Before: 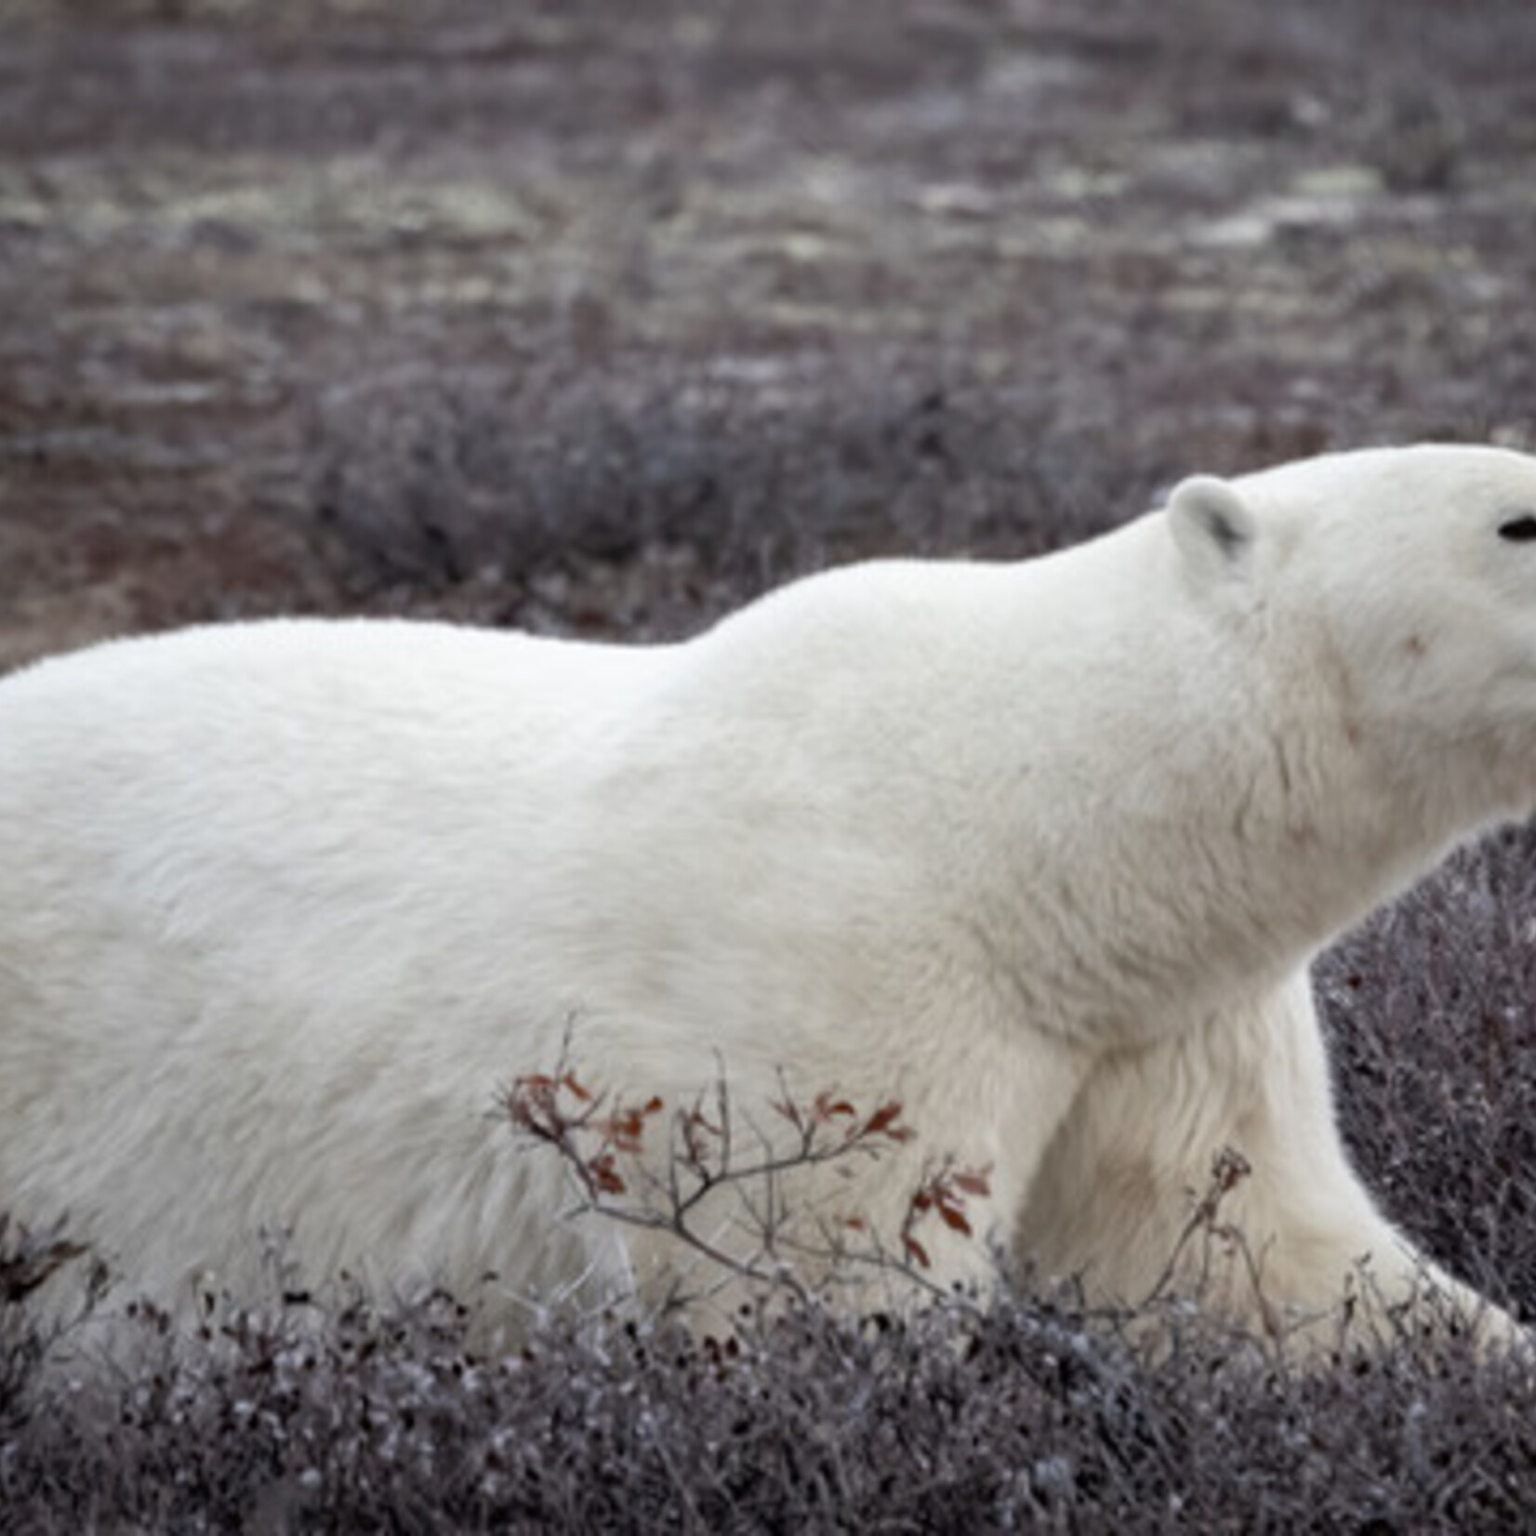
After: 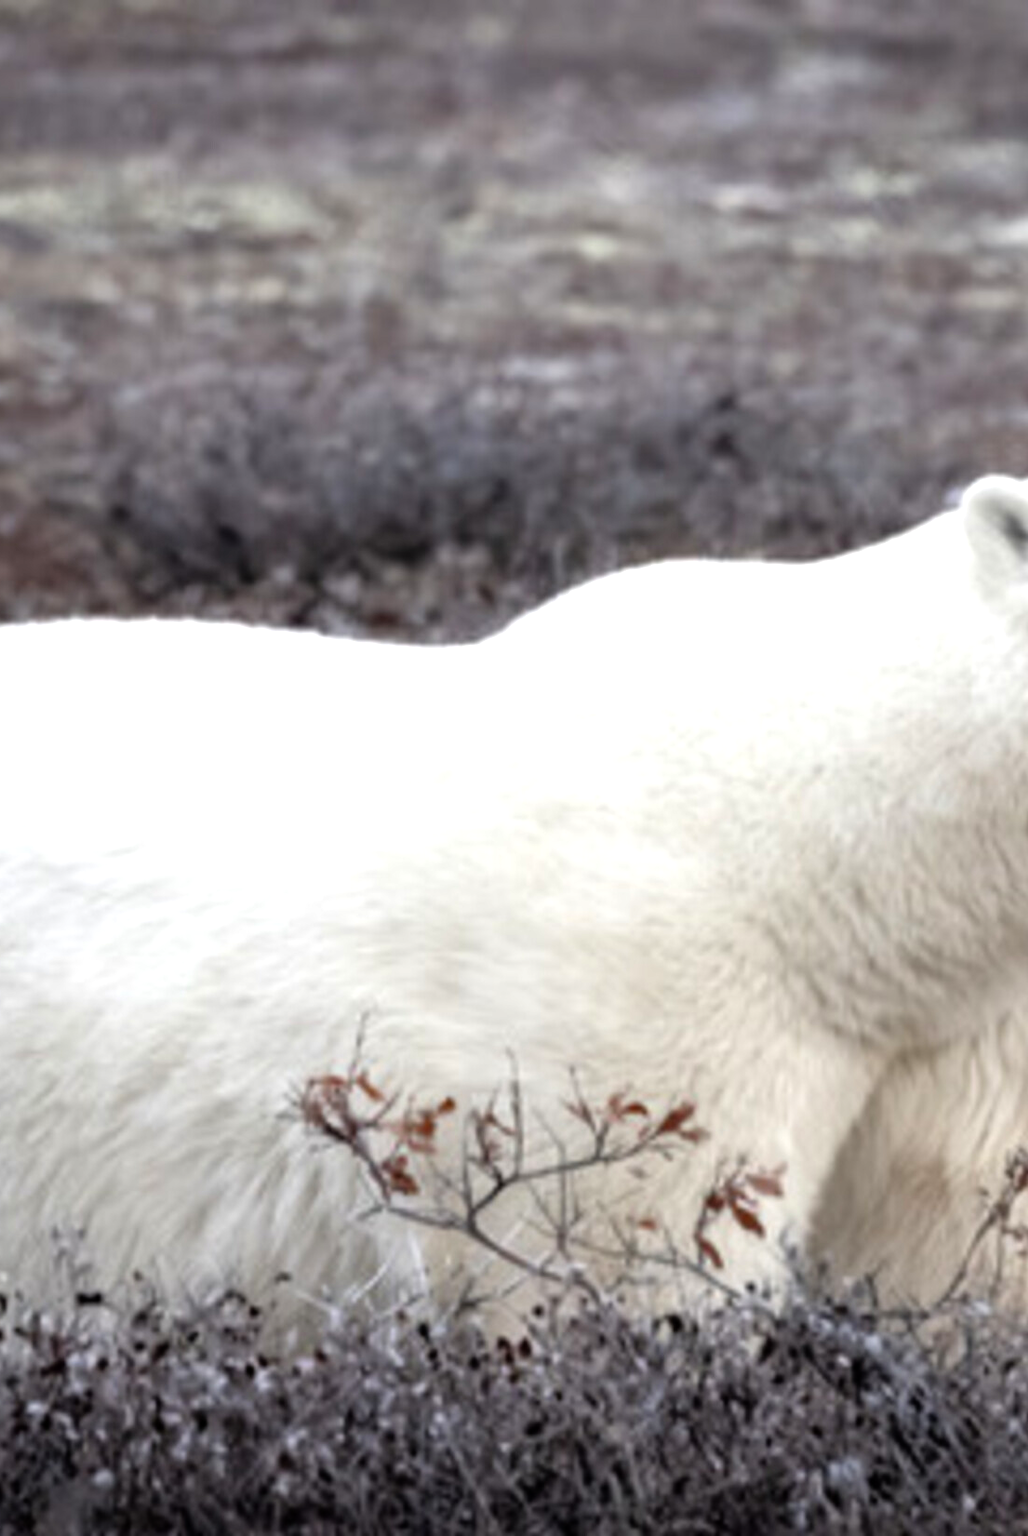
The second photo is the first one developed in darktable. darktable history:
tone equalizer: -8 EV -0.766 EV, -7 EV -0.699 EV, -6 EV -0.562 EV, -5 EV -0.382 EV, -3 EV 0.387 EV, -2 EV 0.6 EV, -1 EV 0.691 EV, +0 EV 0.779 EV
crop and rotate: left 13.551%, right 19.446%
exposure: compensate exposure bias true, compensate highlight preservation false
color correction: highlights b* 0.029, saturation 0.99
